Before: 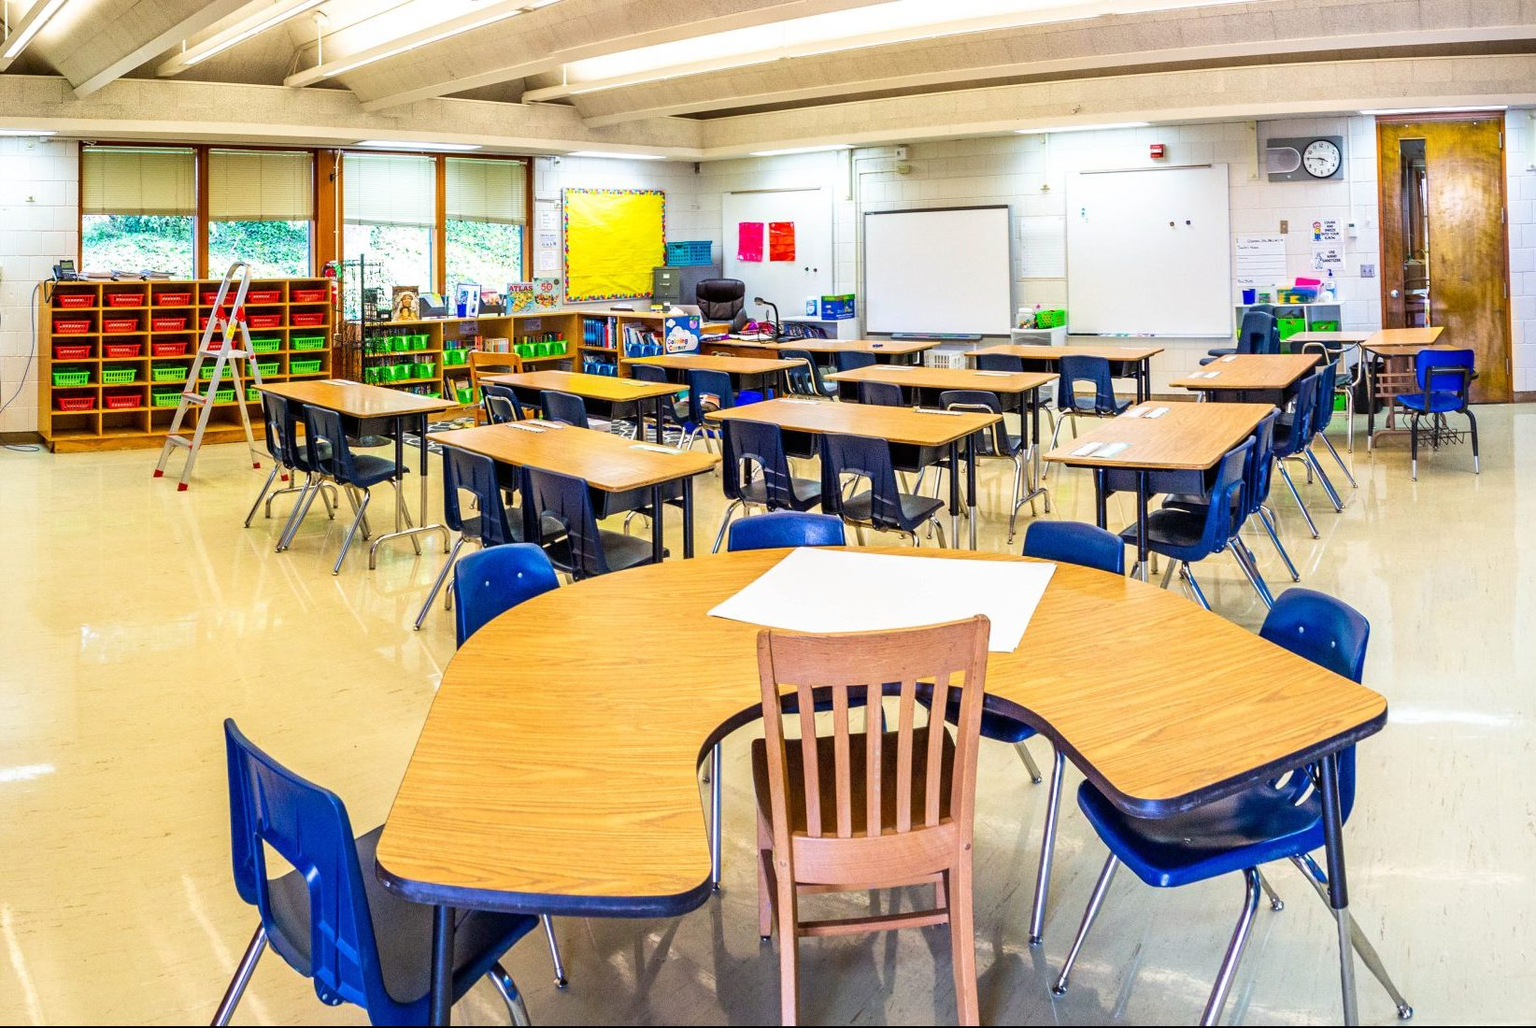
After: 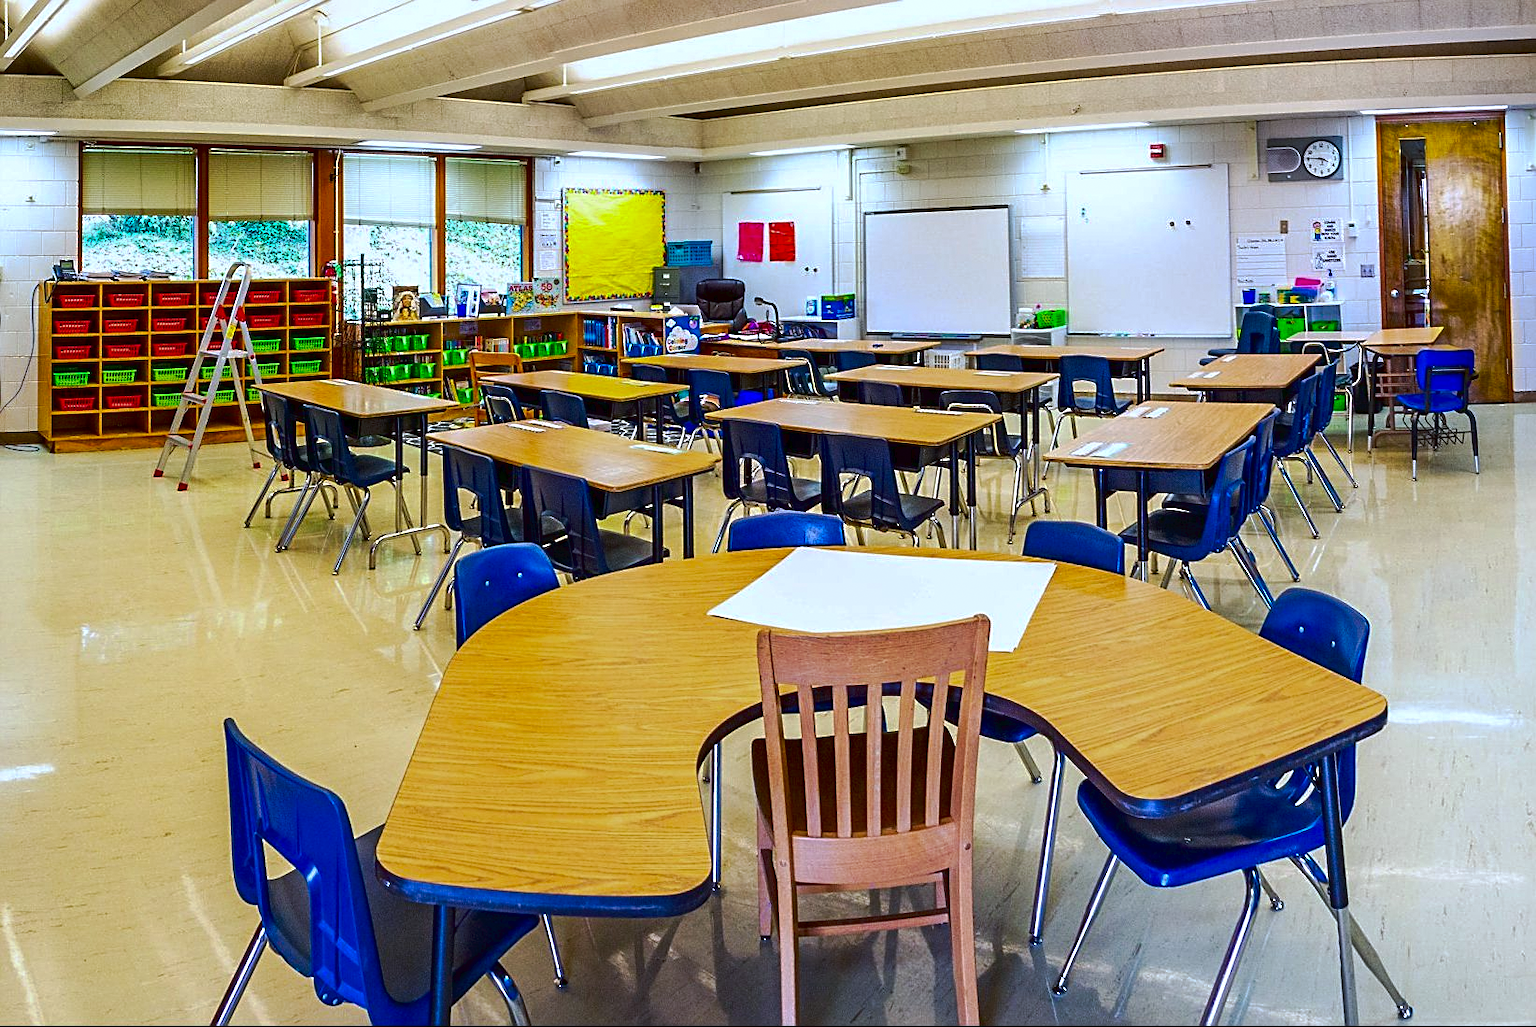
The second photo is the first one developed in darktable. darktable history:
tone curve: curves: ch0 [(0, 0) (0.003, 0.027) (0.011, 0.03) (0.025, 0.04) (0.044, 0.063) (0.069, 0.093) (0.1, 0.125) (0.136, 0.153) (0.177, 0.191) (0.224, 0.232) (0.277, 0.279) (0.335, 0.333) (0.399, 0.39) (0.468, 0.457) (0.543, 0.535) (0.623, 0.611) (0.709, 0.683) (0.801, 0.758) (0.898, 0.853) (1, 1)], preserve colors none
sharpen: on, module defaults
white balance: red 0.954, blue 1.079
contrast brightness saturation: brightness -0.25, saturation 0.2
grain: coarseness 0.81 ISO, strength 1.34%, mid-tones bias 0%
